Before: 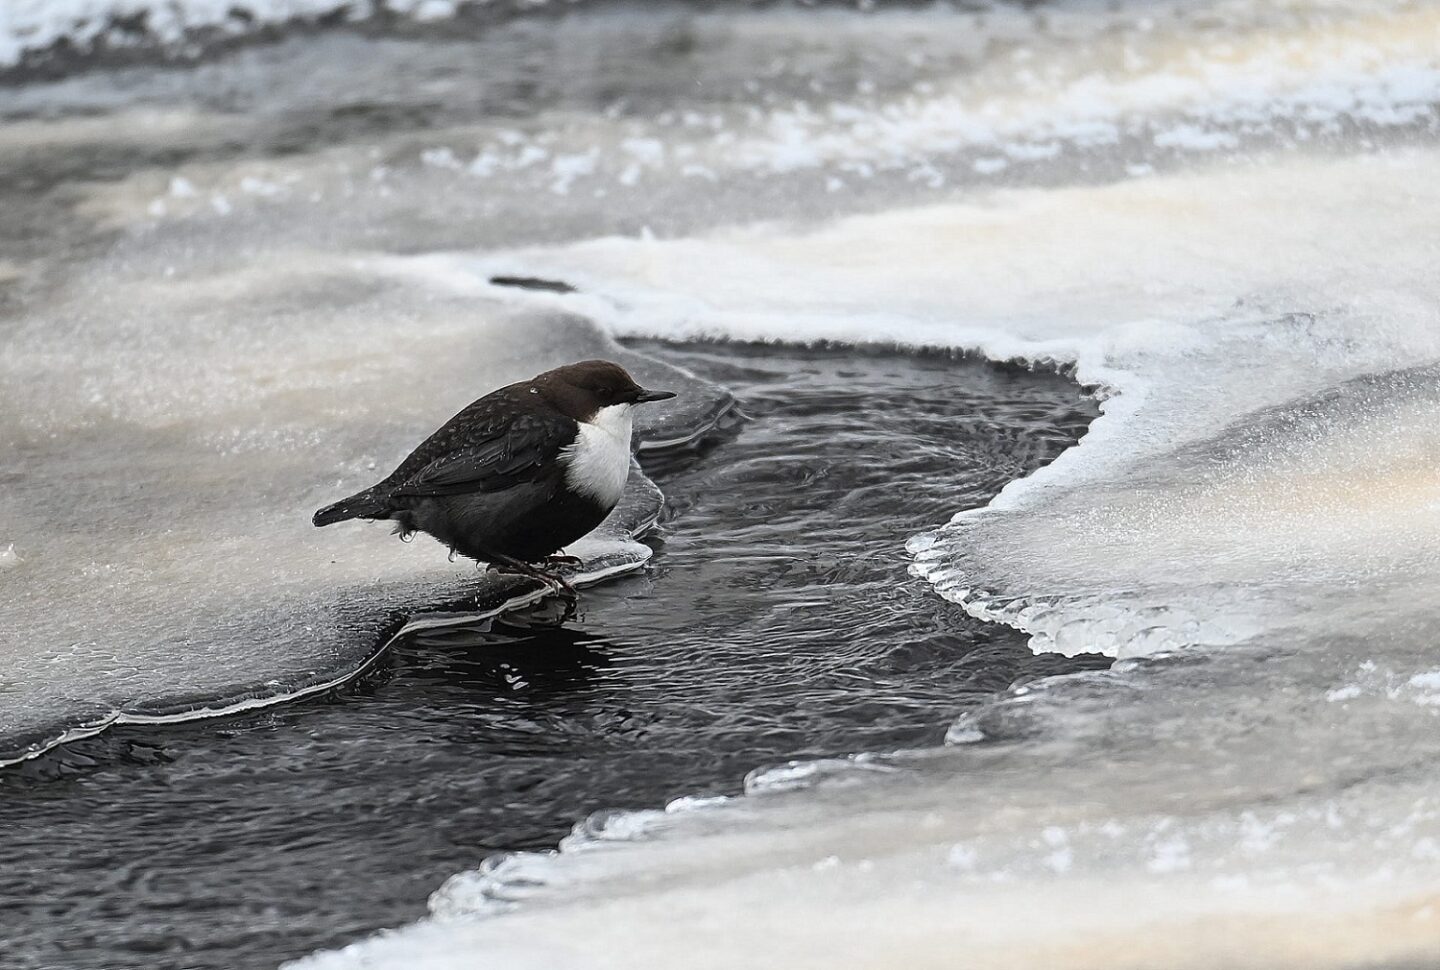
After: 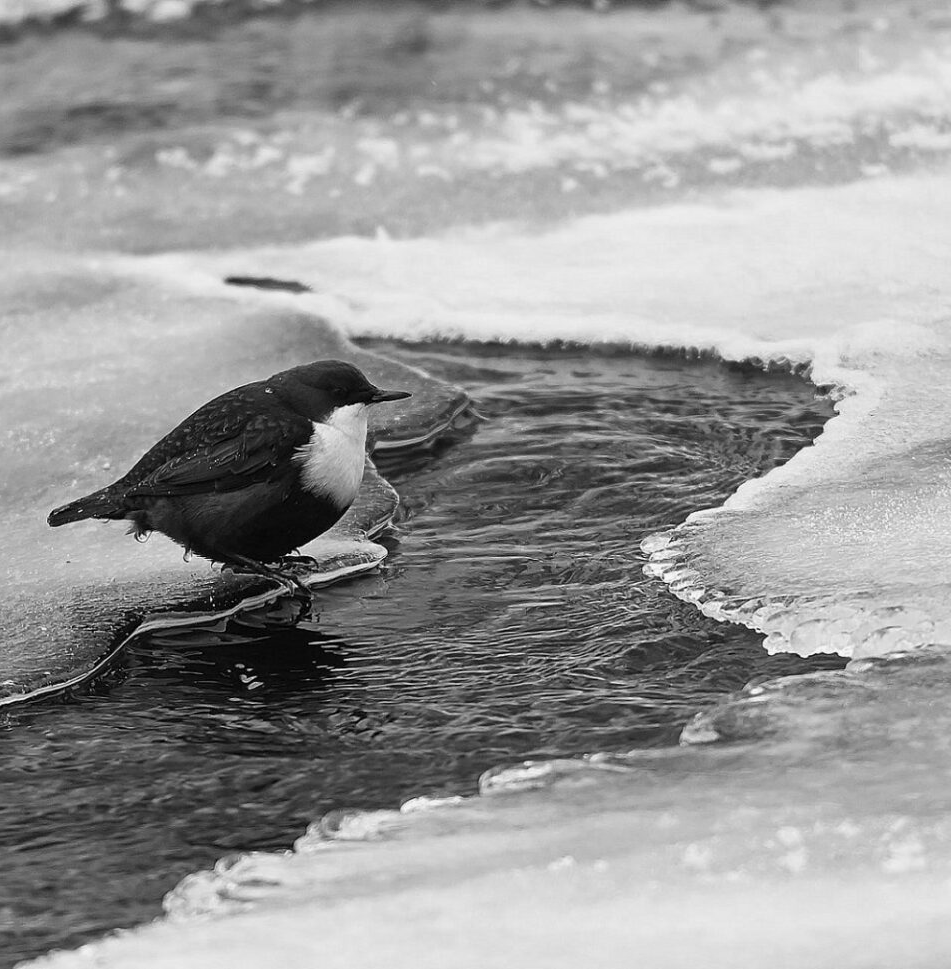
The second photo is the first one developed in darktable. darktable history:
monochrome: a 32, b 64, size 2.3
crop and rotate: left 18.442%, right 15.508%
